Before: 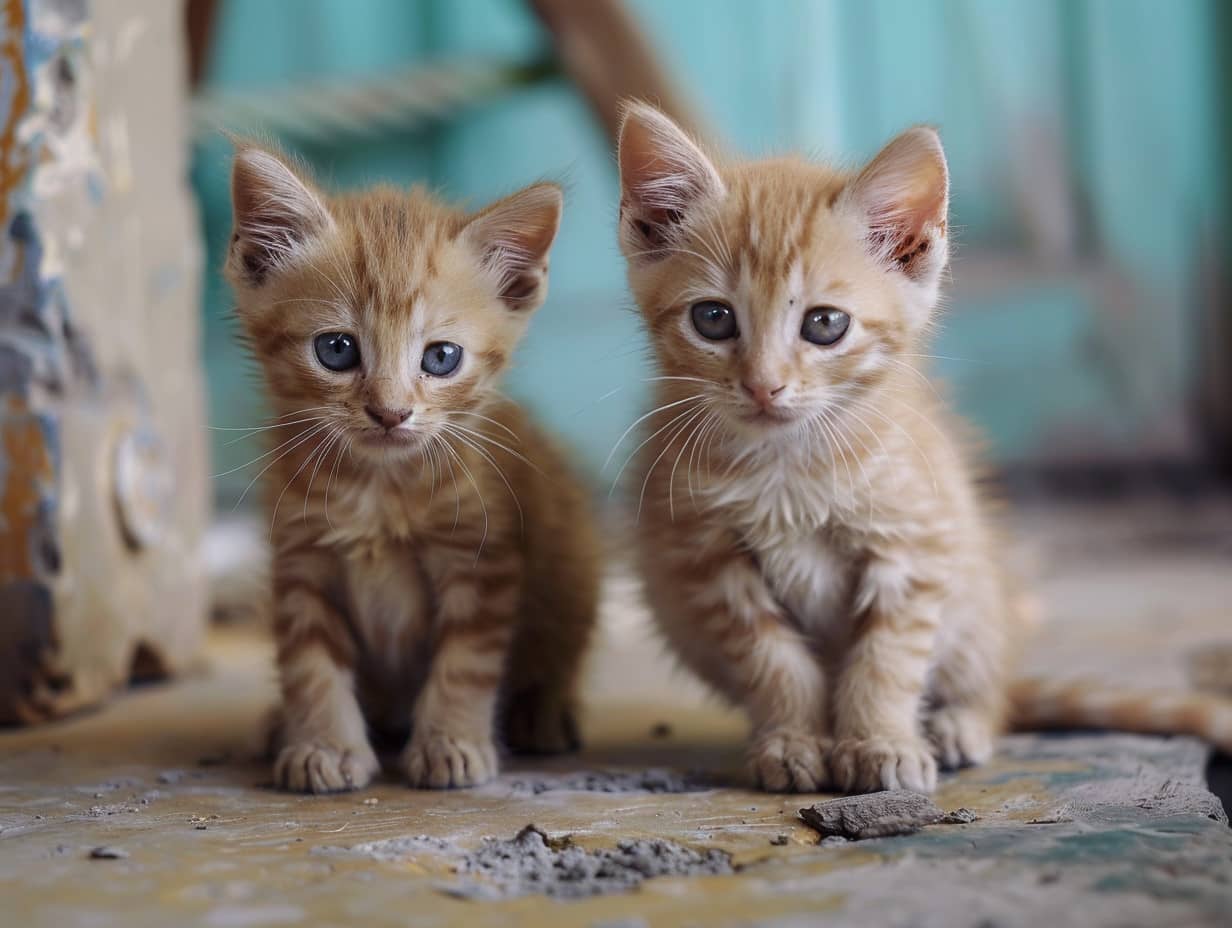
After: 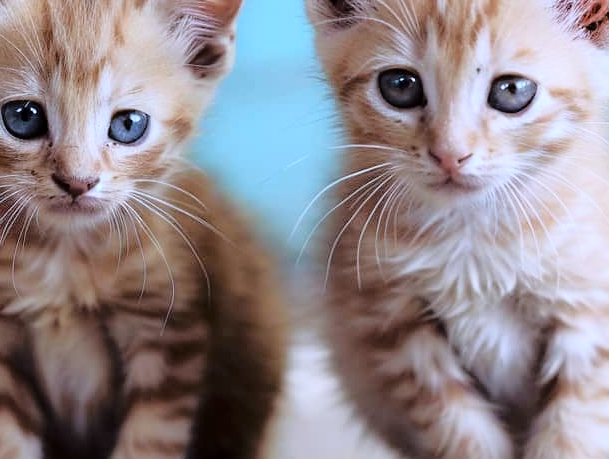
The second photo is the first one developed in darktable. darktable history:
crop: left 25.466%, top 25.08%, right 25.047%, bottom 25.411%
exposure: black level correction 0.003, exposure 0.386 EV, compensate highlight preservation false
tone curve: curves: ch0 [(0, 0) (0.088, 0.042) (0.208, 0.176) (0.257, 0.267) (0.406, 0.483) (0.489, 0.556) (0.667, 0.73) (0.793, 0.851) (0.994, 0.974)]; ch1 [(0, 0) (0.161, 0.092) (0.35, 0.33) (0.392, 0.392) (0.457, 0.467) (0.505, 0.497) (0.537, 0.518) (0.553, 0.53) (0.58, 0.567) (0.739, 0.697) (1, 1)]; ch2 [(0, 0) (0.346, 0.362) (0.448, 0.419) (0.502, 0.499) (0.533, 0.517) (0.556, 0.533) (0.629, 0.619) (0.717, 0.678) (1, 1)], color space Lab, linked channels, preserve colors none
color correction: highlights a* -2.02, highlights b* -18.53
